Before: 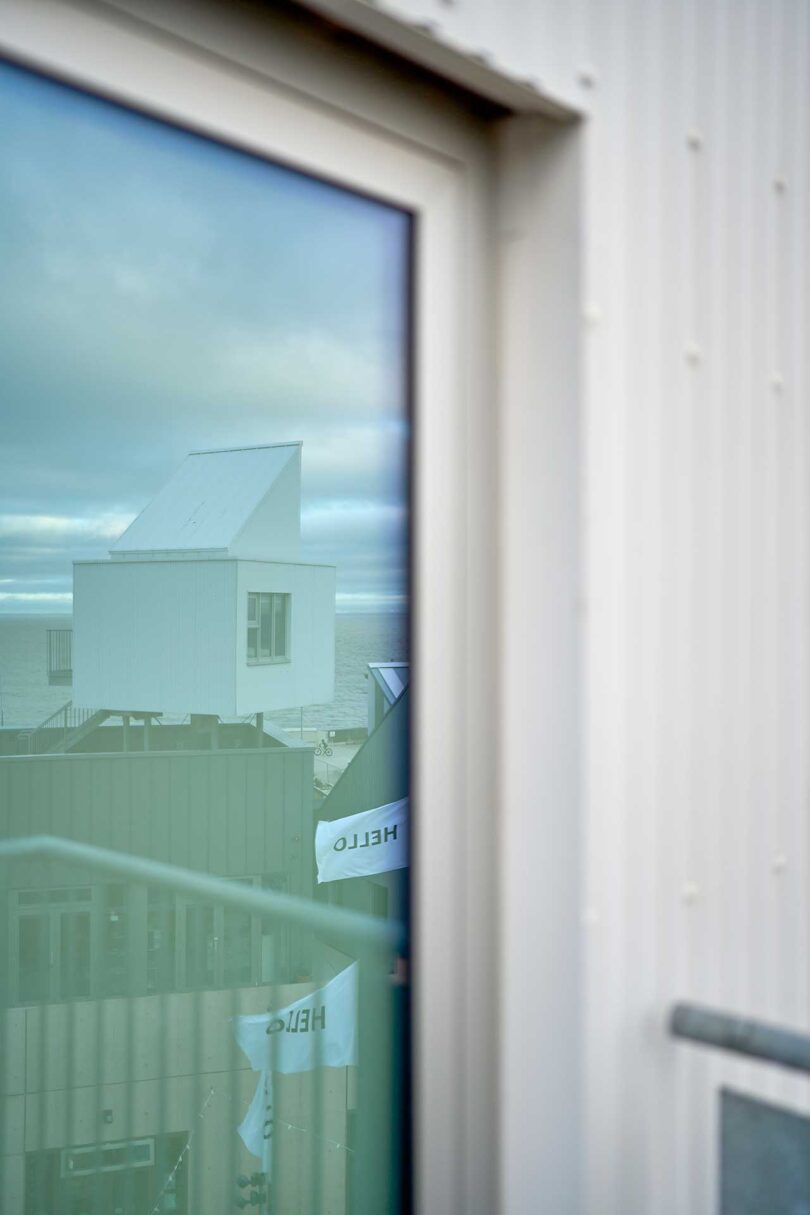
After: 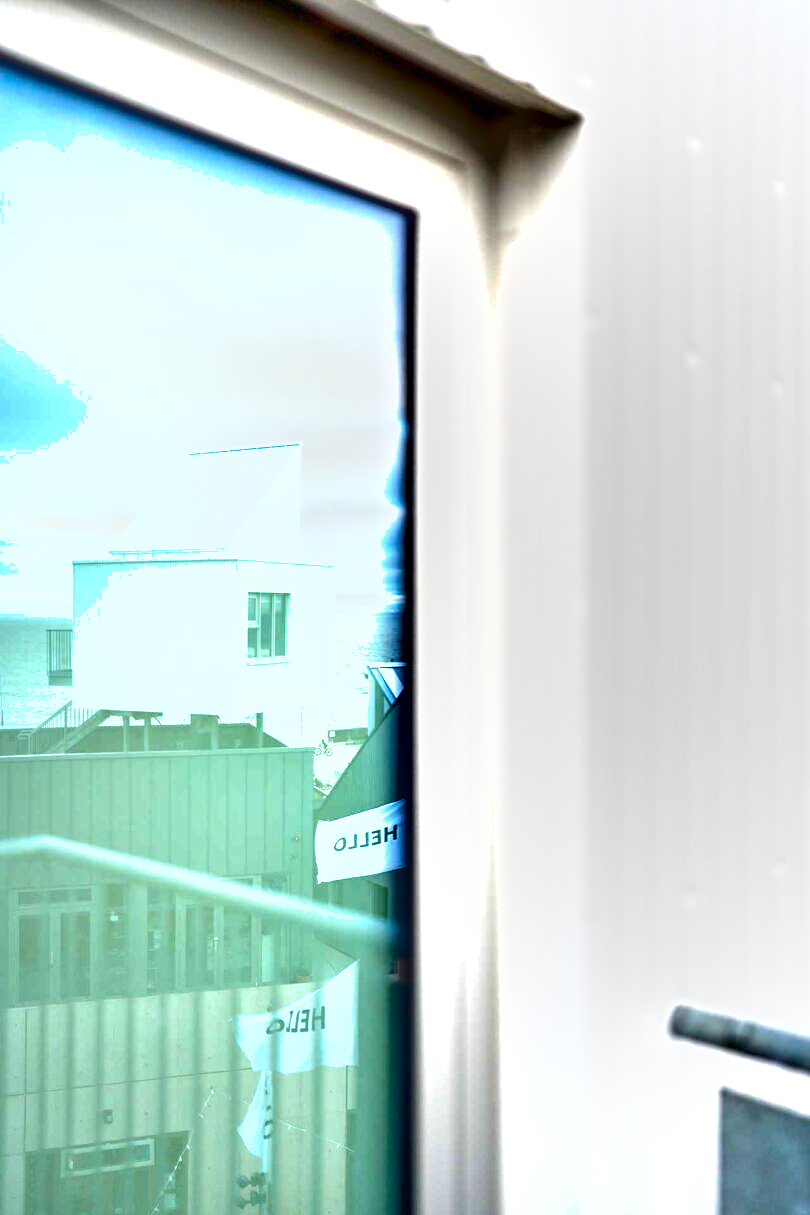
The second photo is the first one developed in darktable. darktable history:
shadows and highlights: shadows 60, soften with gaussian
exposure: black level correction 0, exposure 1.388 EV, compensate exposure bias true, compensate highlight preservation false
